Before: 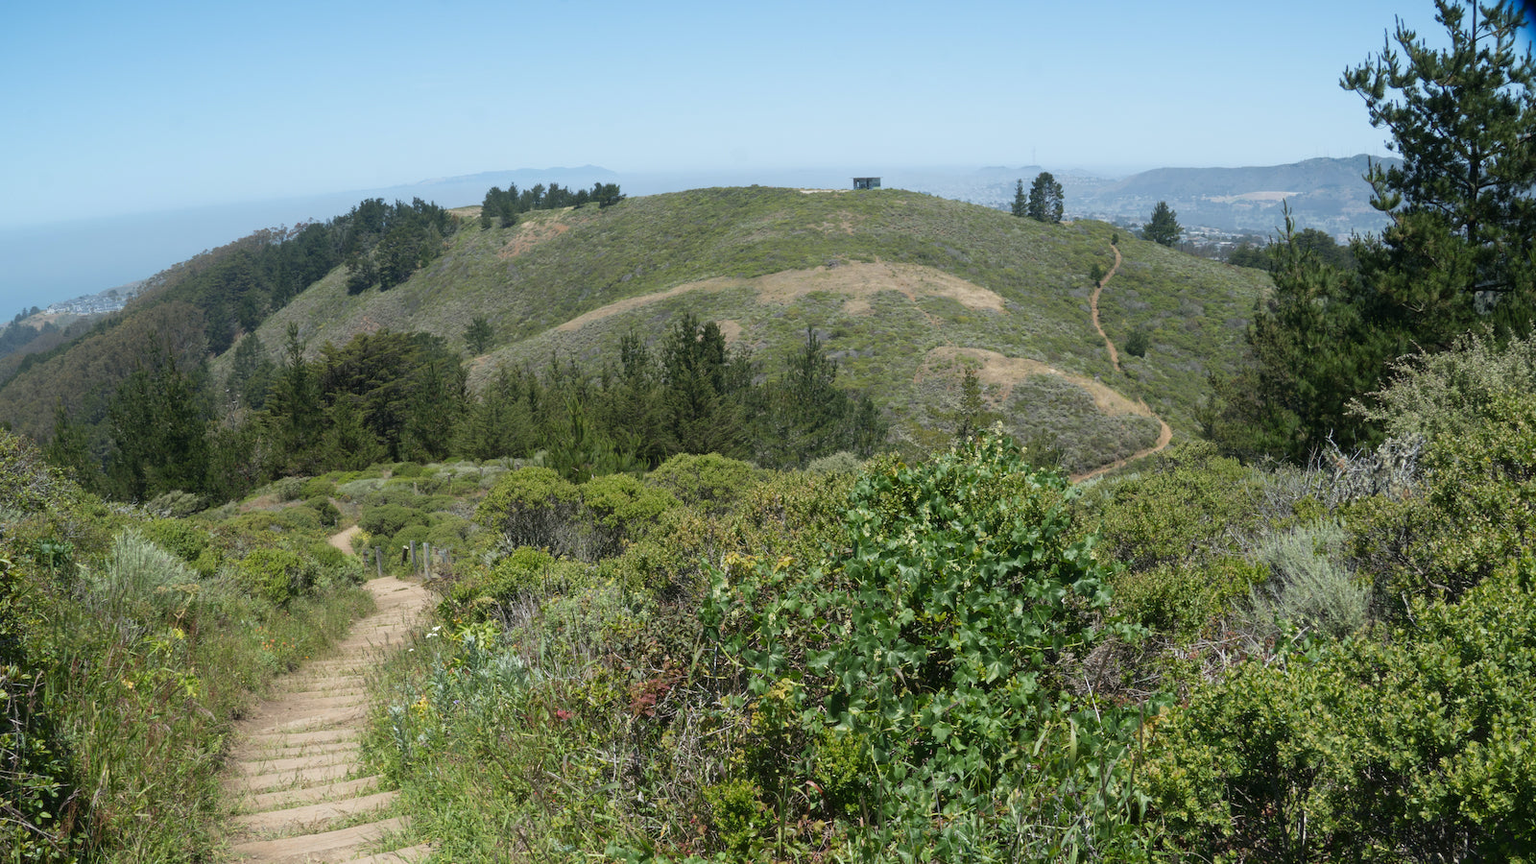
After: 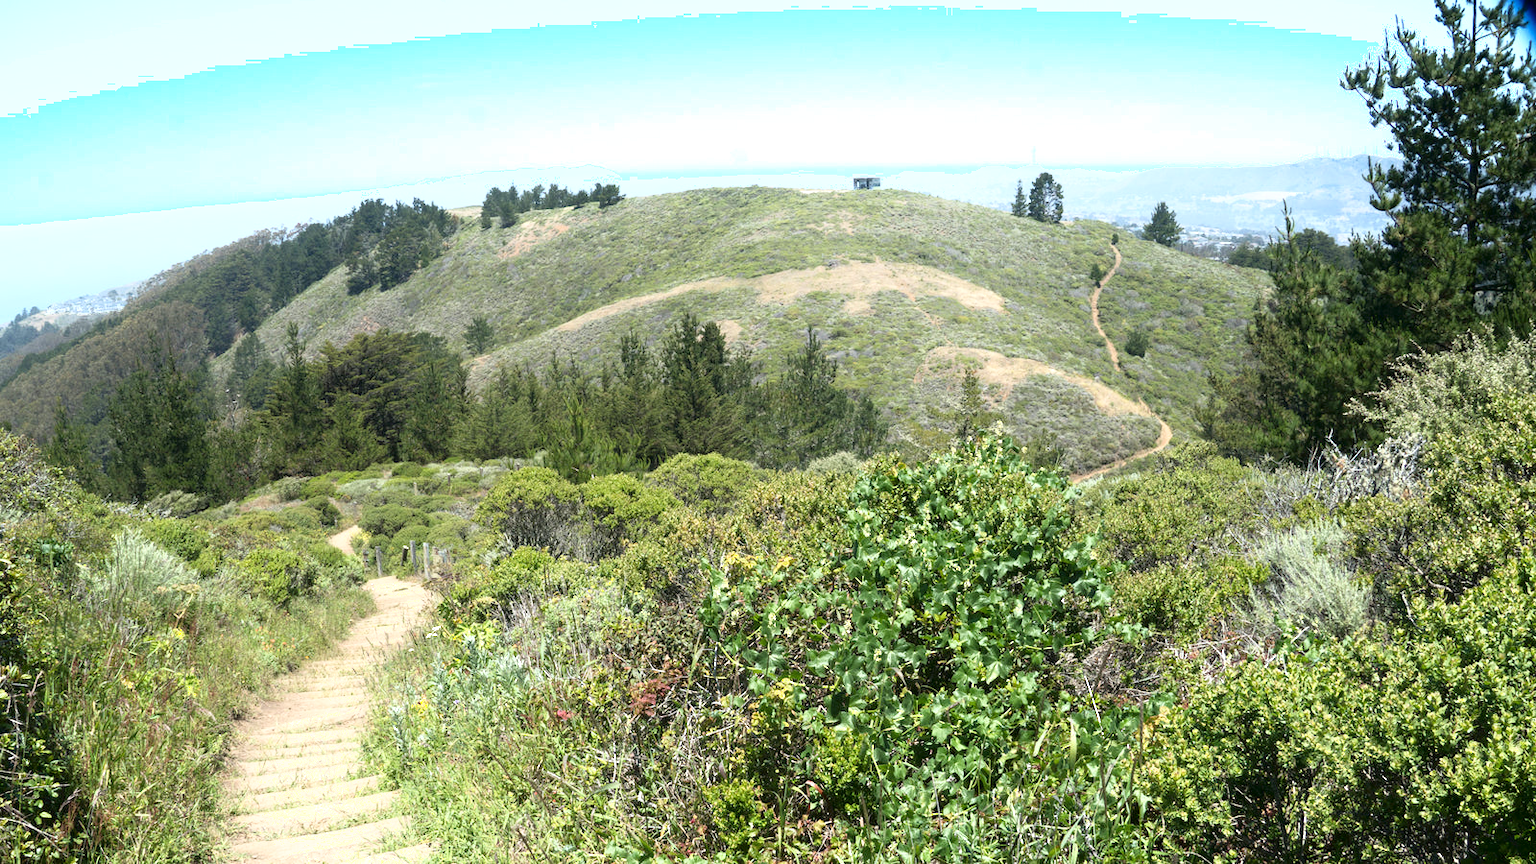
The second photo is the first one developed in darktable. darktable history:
exposure: black level correction 0, exposure 1 EV, compensate exposure bias true, compensate highlight preservation false
shadows and highlights: shadows -62.32, white point adjustment -5.22, highlights 61.59
